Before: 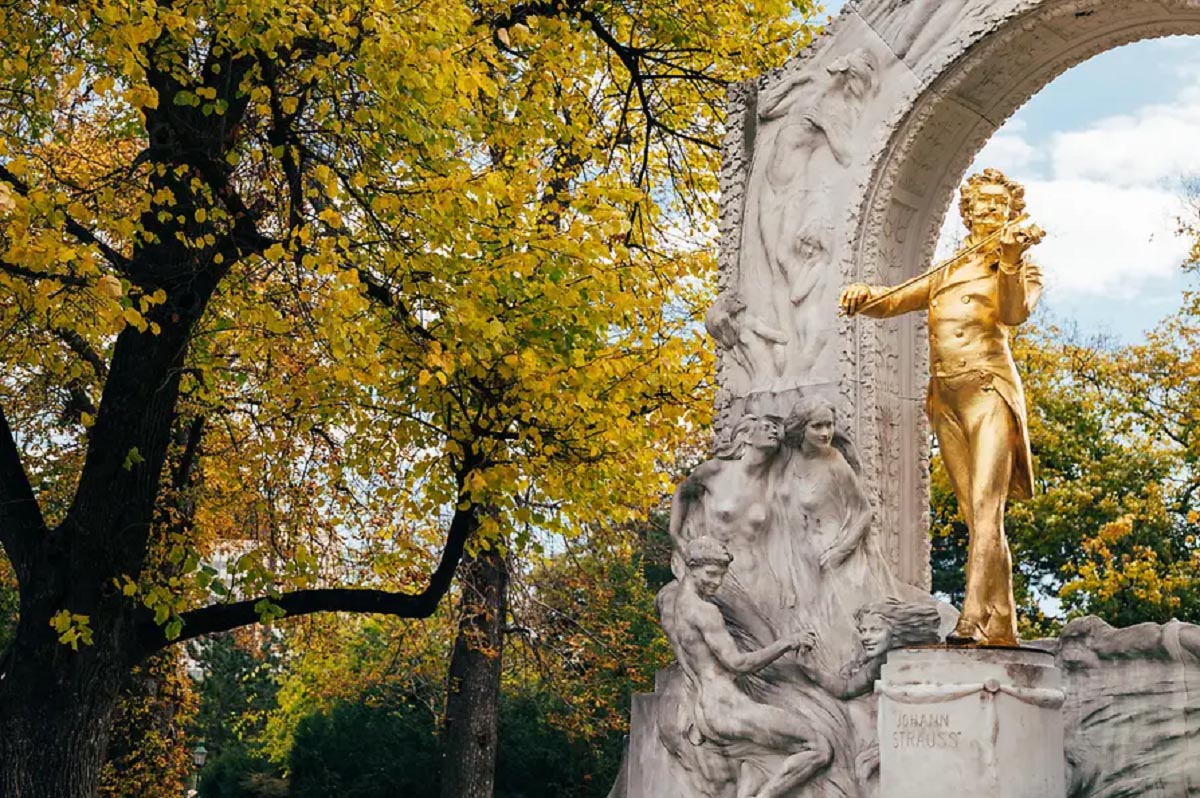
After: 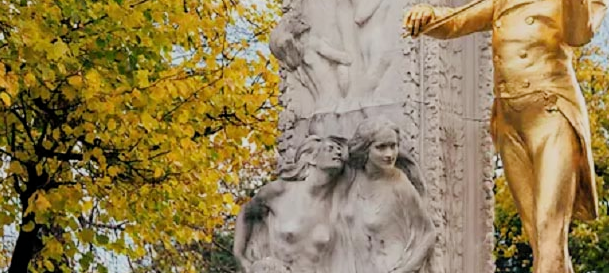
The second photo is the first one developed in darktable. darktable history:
crop: left 36.334%, top 35.036%, right 12.915%, bottom 30.686%
filmic rgb: middle gray luminance 18.41%, black relative exposure -11.28 EV, white relative exposure 3.72 EV, target black luminance 0%, hardness 5.81, latitude 57.62%, contrast 0.965, shadows ↔ highlights balance 49.1%
